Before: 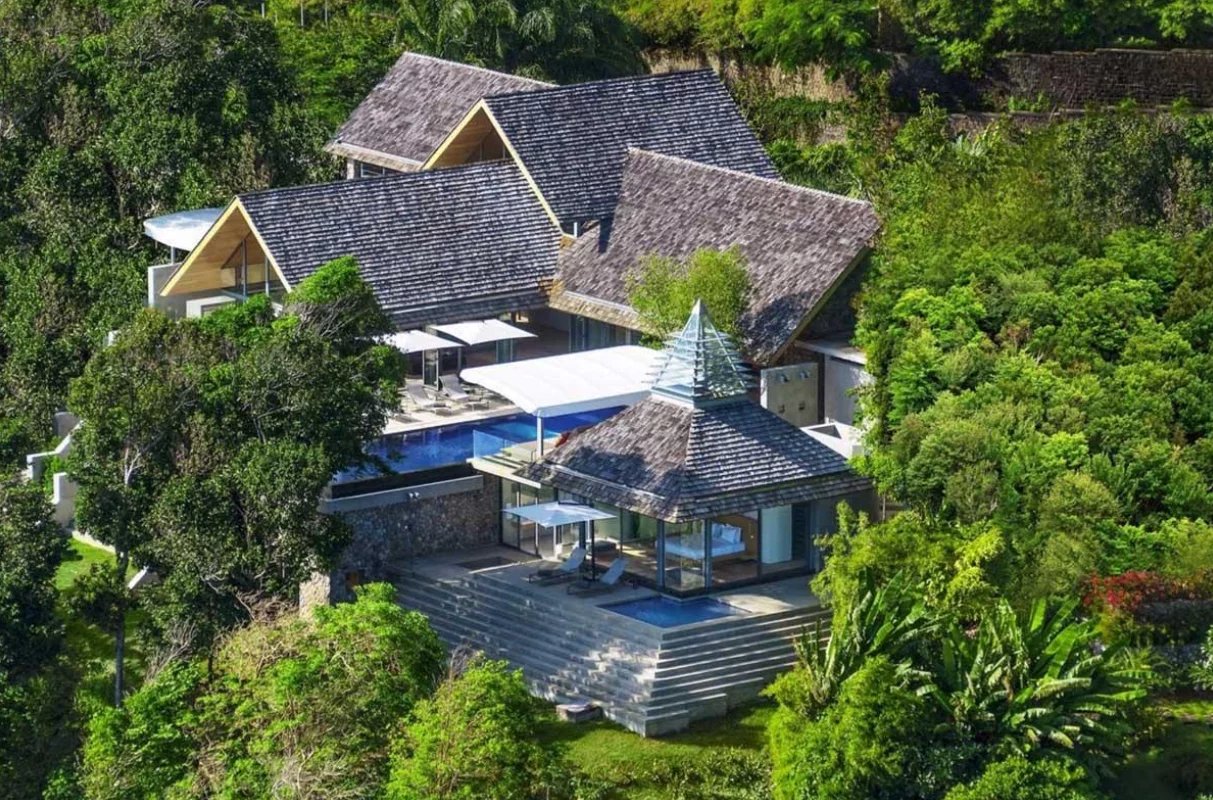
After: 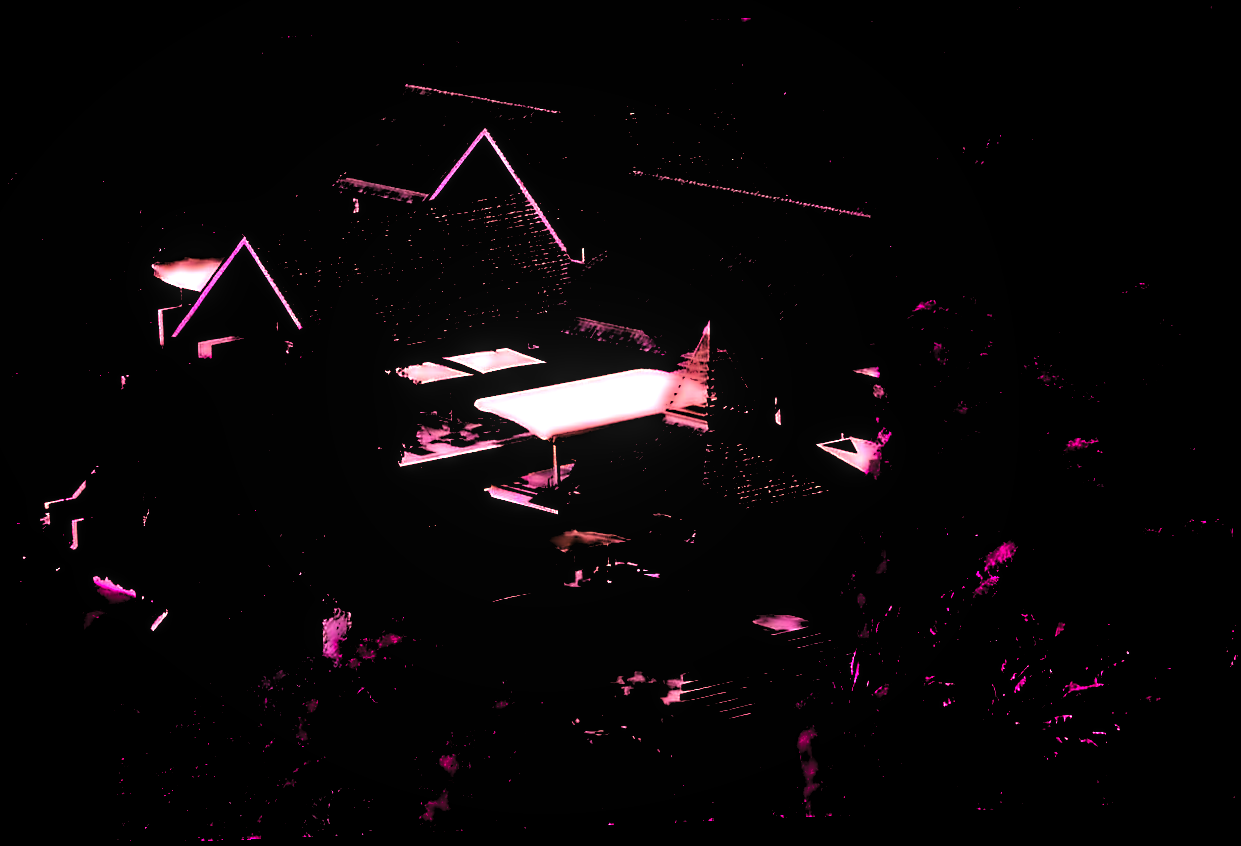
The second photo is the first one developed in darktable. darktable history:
contrast brightness saturation: contrast 0.19, brightness -0.11, saturation 0.21
rotate and perspective: rotation -2.29°, automatic cropping off
local contrast: on, module defaults
levels: levels [0.514, 0.759, 1]
color balance rgb: shadows lift › luminance -18.76%, shadows lift › chroma 35.44%, power › luminance -3.76%, power › hue 142.17°, highlights gain › chroma 7.5%, highlights gain › hue 184.75°, global offset › luminance -0.52%, global offset › chroma 0.91%, global offset › hue 173.36°, shadows fall-off 300%, white fulcrum 2 EV, highlights fall-off 300%, linear chroma grading › shadows 17.19%, linear chroma grading › highlights 61.12%, linear chroma grading › global chroma 50%, hue shift -150.52°, perceptual brilliance grading › global brilliance 12%, mask middle-gray fulcrum 100%, contrast gray fulcrum 38.43%, contrast 35.15%, saturation formula JzAzBz (2021)
sharpen: on, module defaults
crop and rotate: left 0.126%
lowpass: radius 4, soften with bilateral filter, unbound 0
